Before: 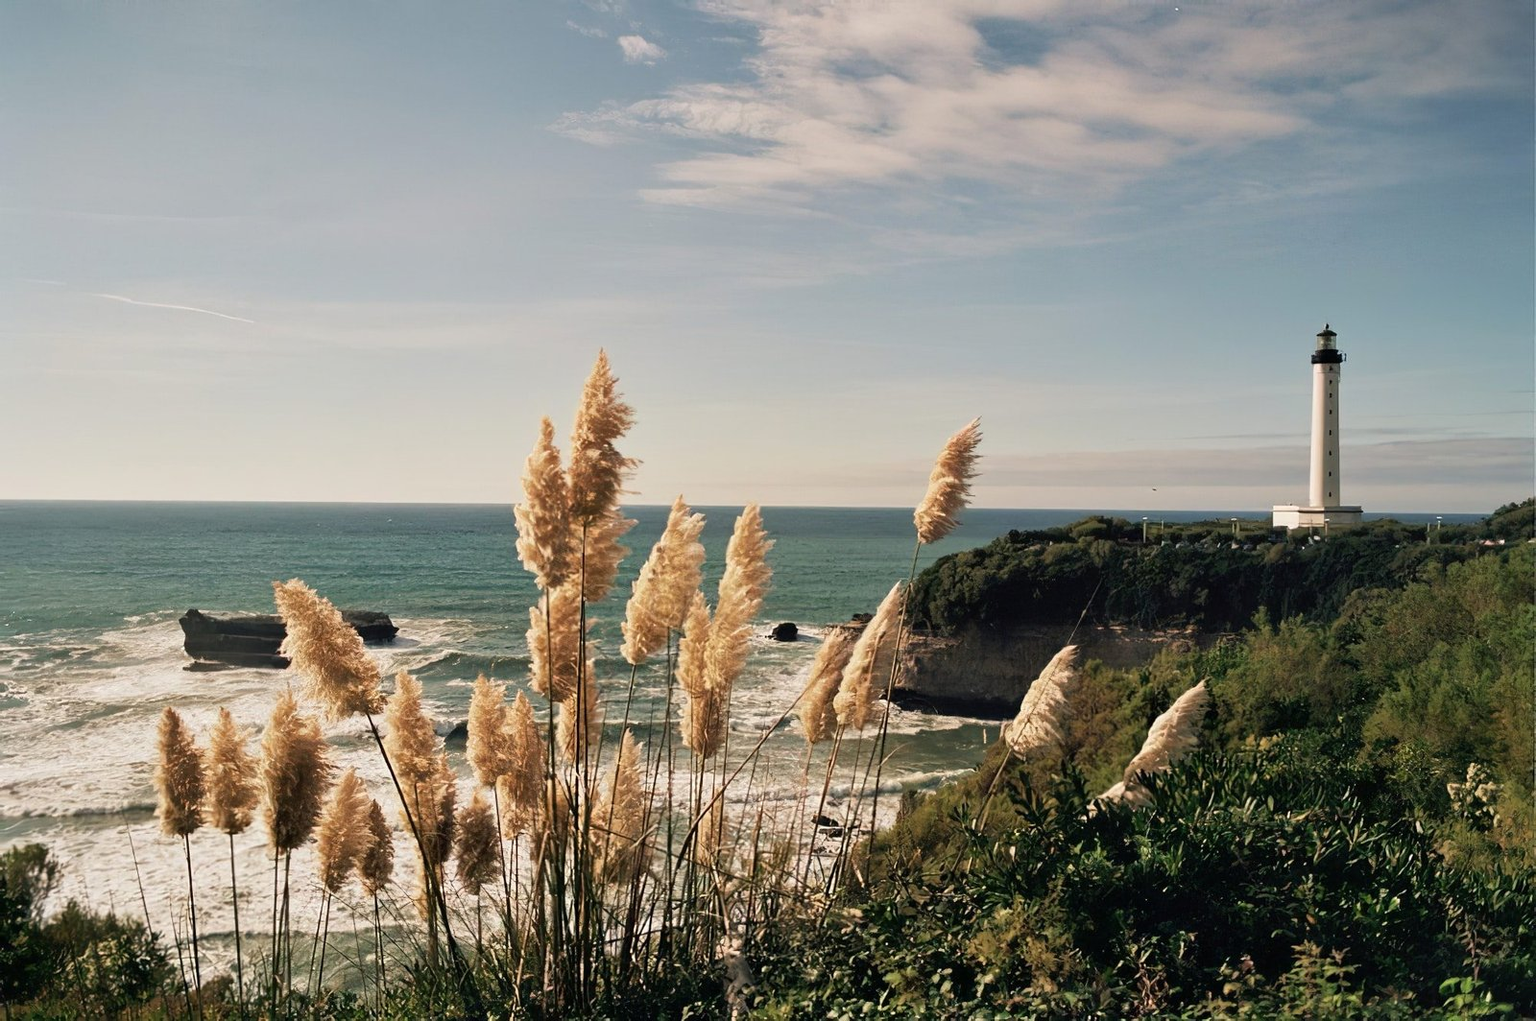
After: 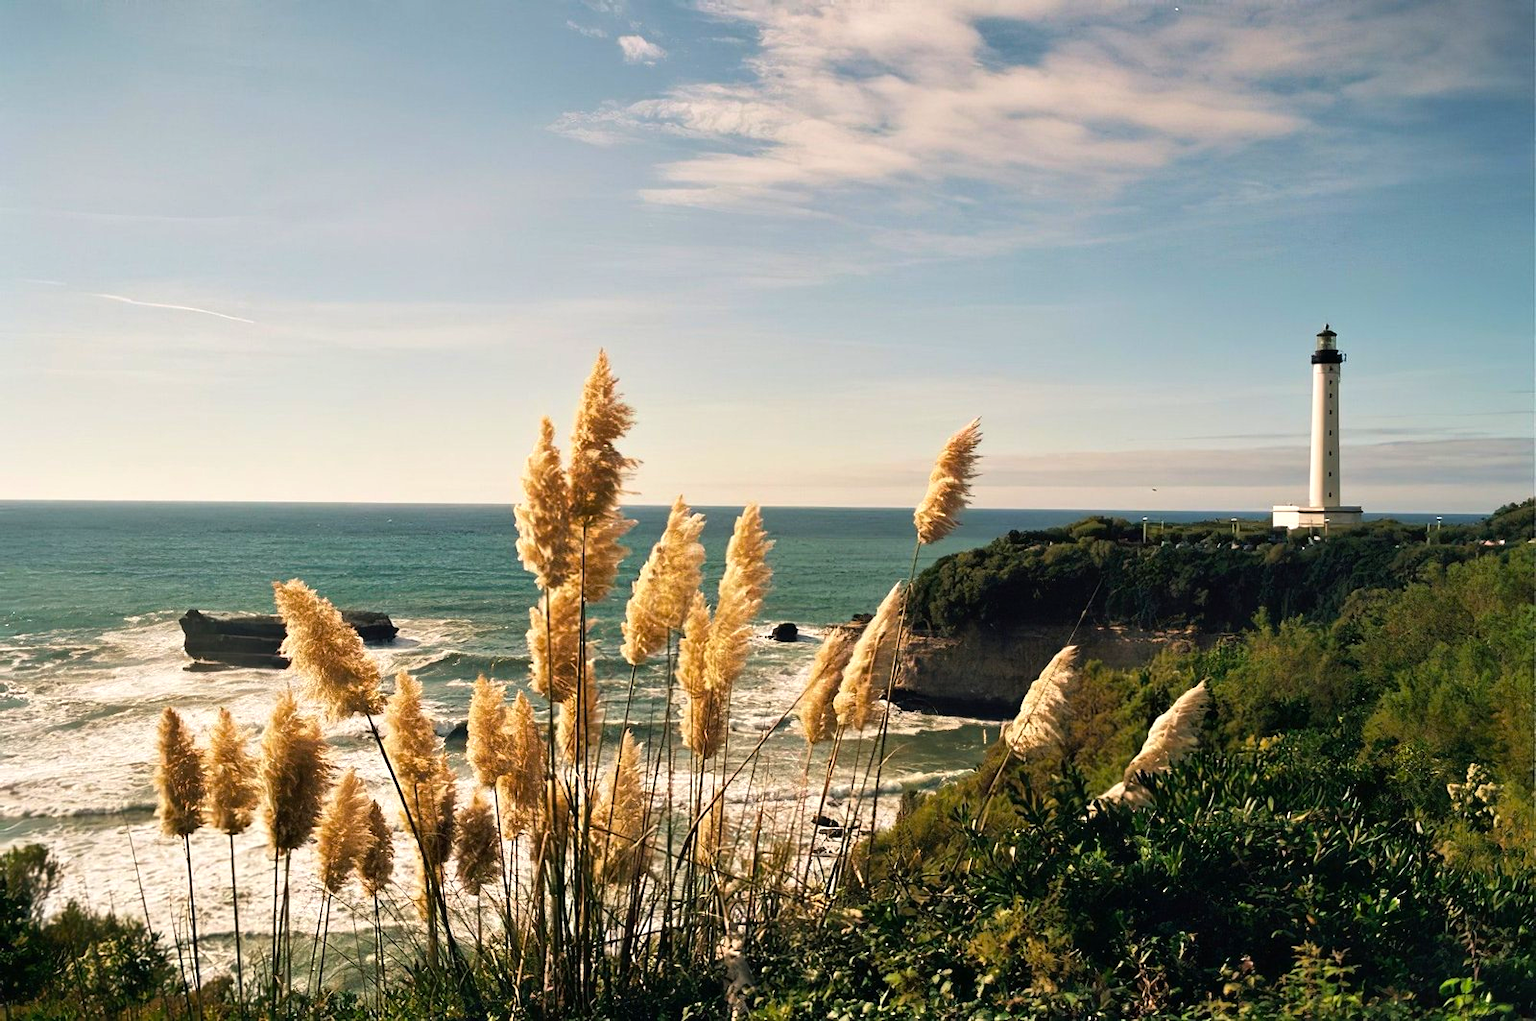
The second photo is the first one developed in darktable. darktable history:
color balance rgb: shadows lift › chroma 0.883%, shadows lift › hue 111.12°, linear chroma grading › global chroma 19.844%, perceptual saturation grading › global saturation 0.605%, perceptual brilliance grading › global brilliance 1.219%, perceptual brilliance grading › highlights 8.734%, perceptual brilliance grading › shadows -4.209%, global vibrance 20%
